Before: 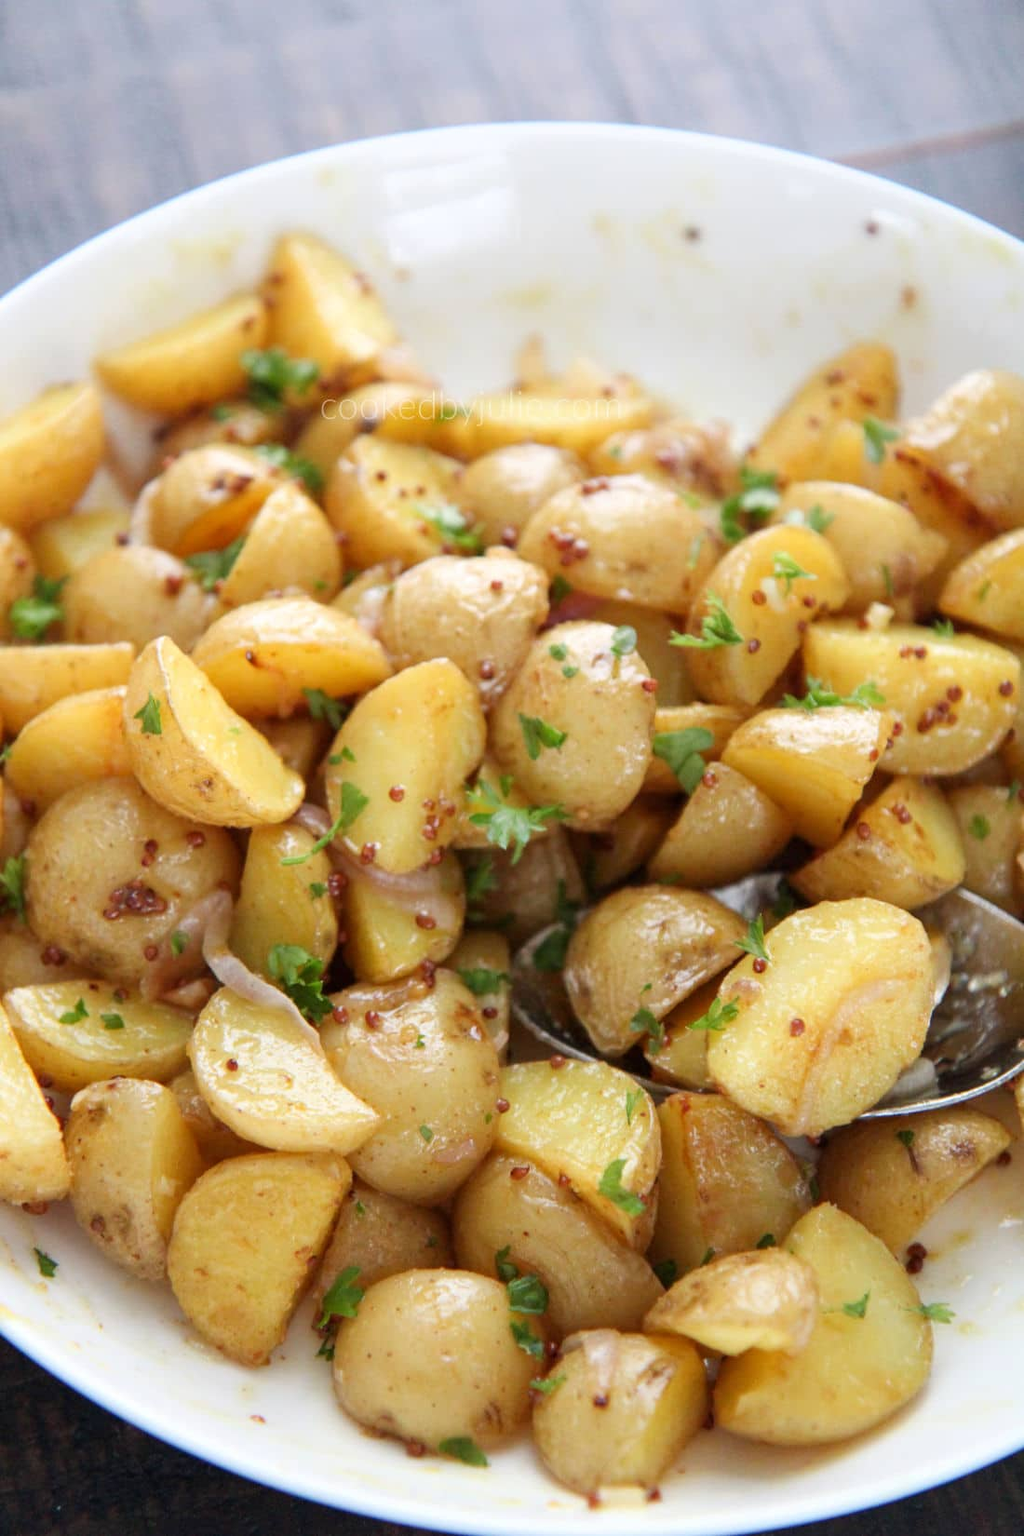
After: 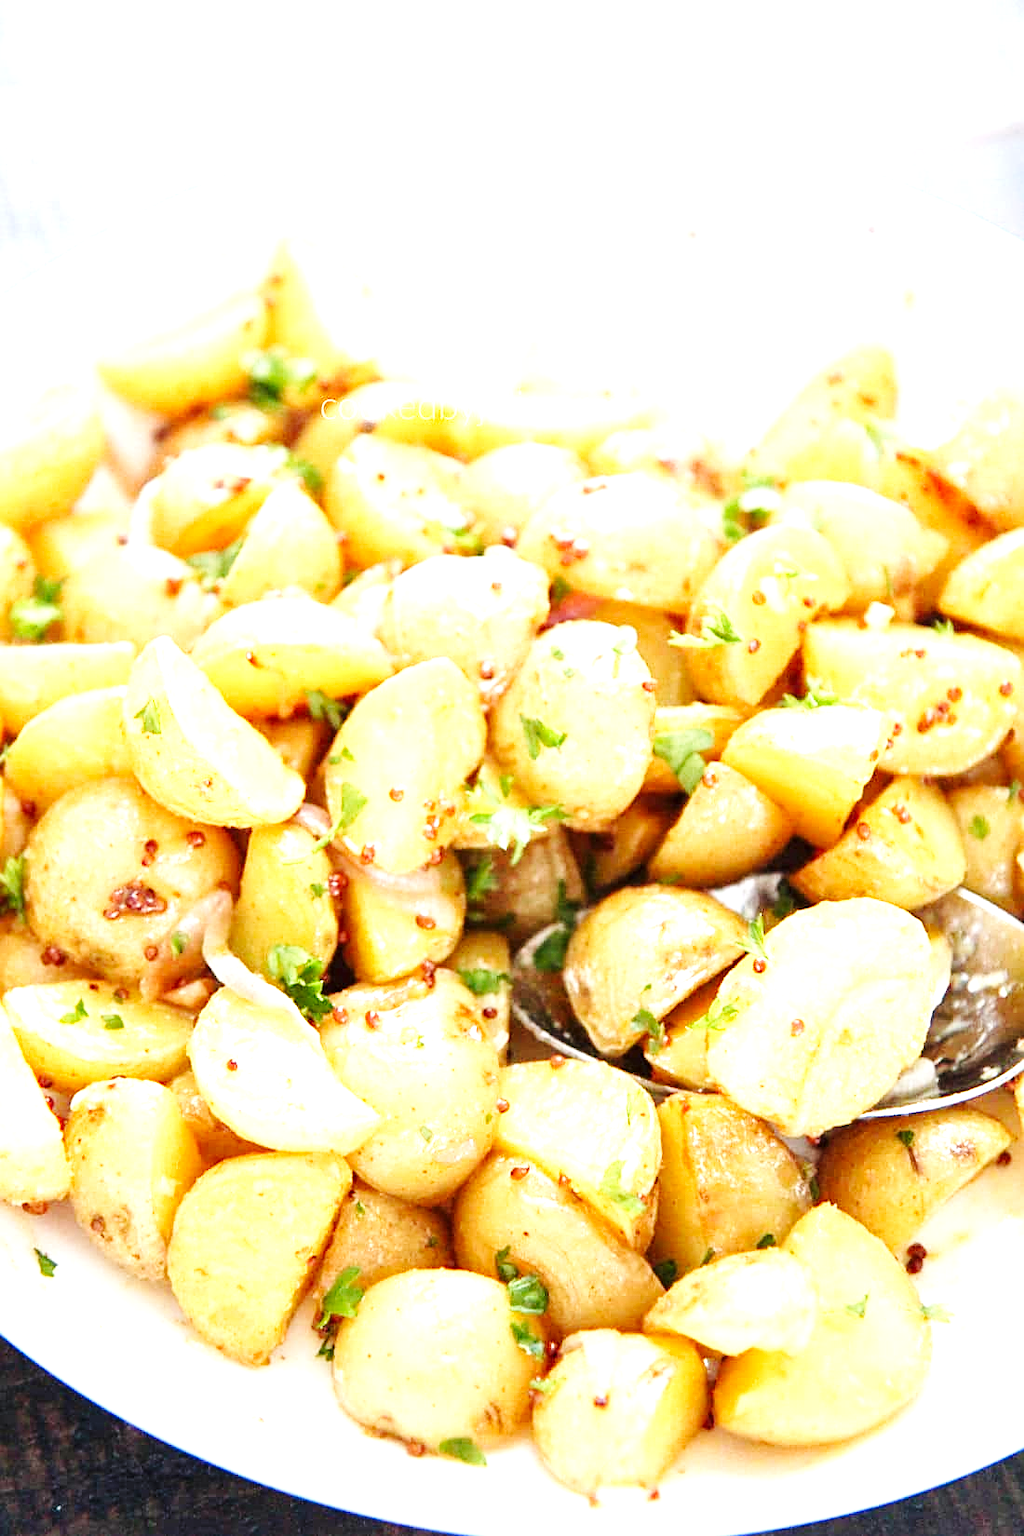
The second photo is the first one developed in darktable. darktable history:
base curve: curves: ch0 [(0, 0) (0.032, 0.025) (0.121, 0.166) (0.206, 0.329) (0.605, 0.79) (1, 1)], preserve colors none
exposure: black level correction 0, exposure 1.6 EV, compensate exposure bias true, compensate highlight preservation false
sharpen: on, module defaults
local contrast: mode bilateral grid, contrast 28, coarseness 16, detail 115%, midtone range 0.2
